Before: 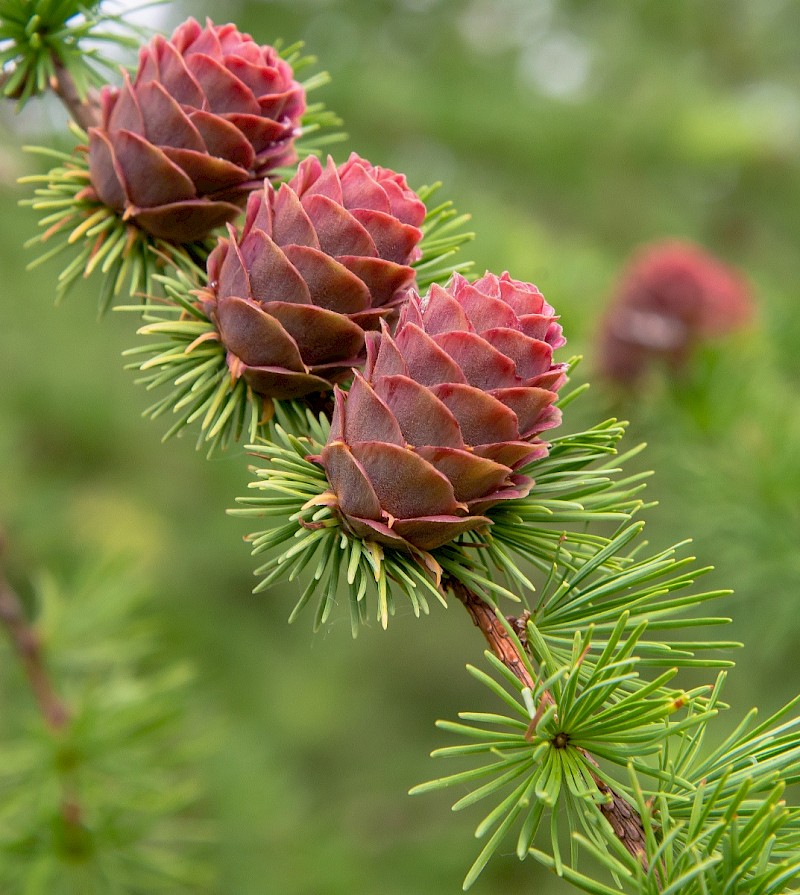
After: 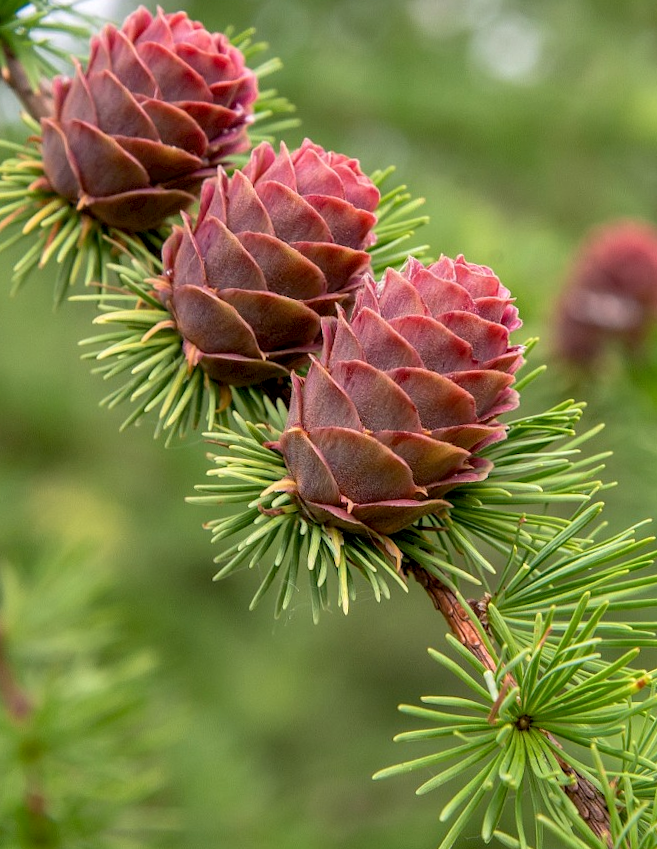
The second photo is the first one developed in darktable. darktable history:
shadows and highlights: shadows 25.84, highlights -25.26
crop and rotate: angle 0.982°, left 4.476%, top 0.757%, right 11.812%, bottom 2.476%
local contrast: on, module defaults
